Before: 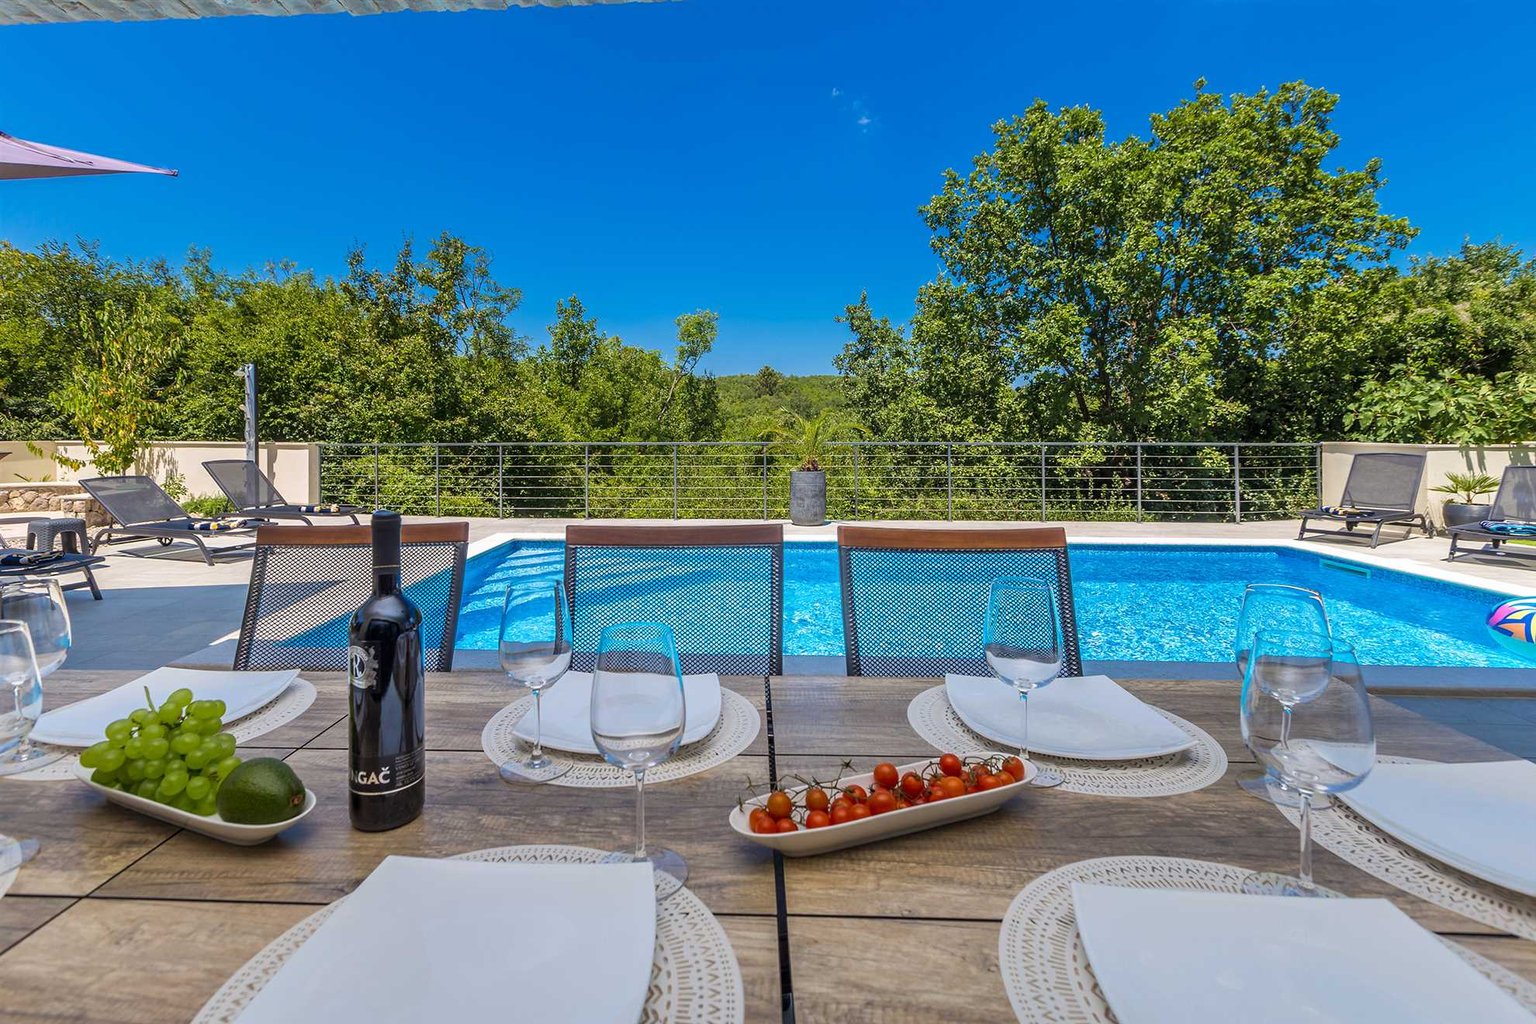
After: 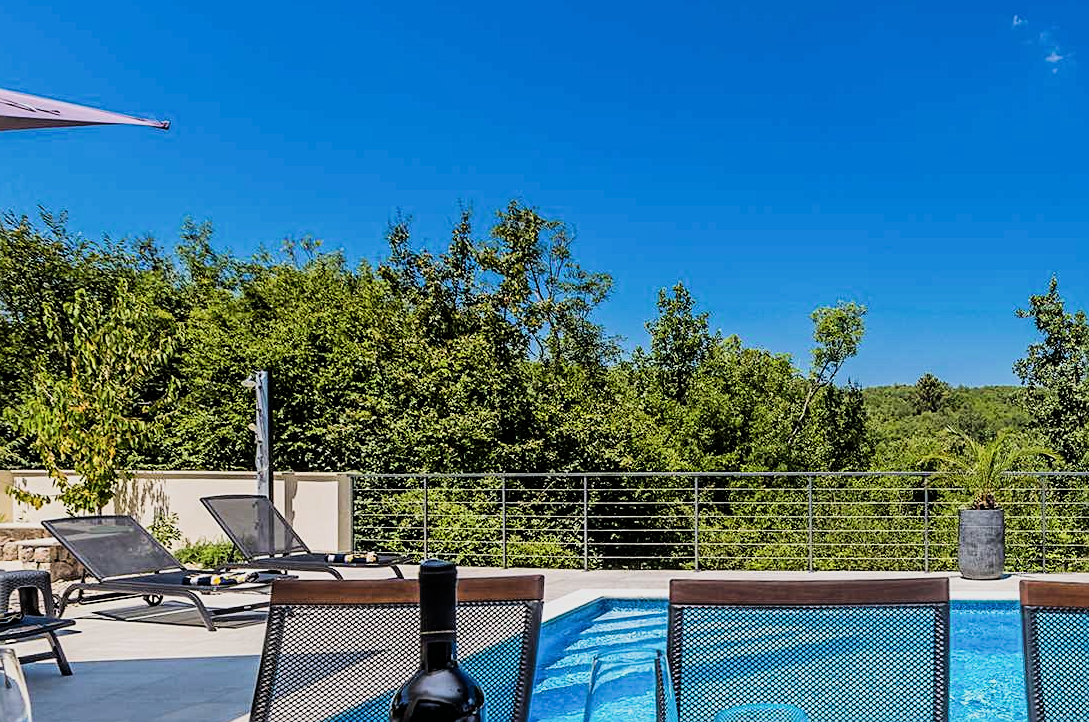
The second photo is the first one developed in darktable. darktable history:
sharpen: radius 2.186, amount 0.379, threshold 0.025
filmic rgb: black relative exposure -5.12 EV, white relative exposure 4 EV, threshold 5.96 EV, hardness 2.89, contrast 1.4, highlights saturation mix -19.3%, enable highlight reconstruction true
shadows and highlights: shadows 35.29, highlights -34.95, soften with gaussian
crop and rotate: left 3.058%, top 7.573%, right 41.924%, bottom 37.718%
